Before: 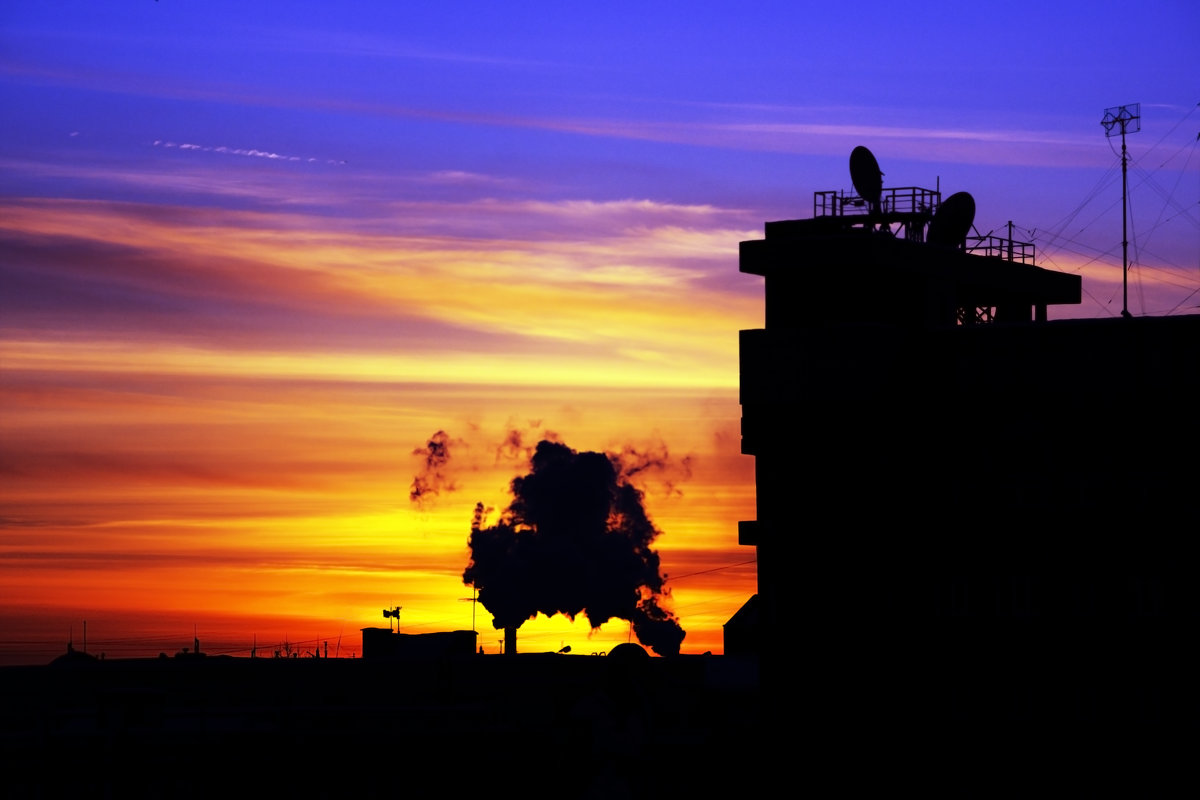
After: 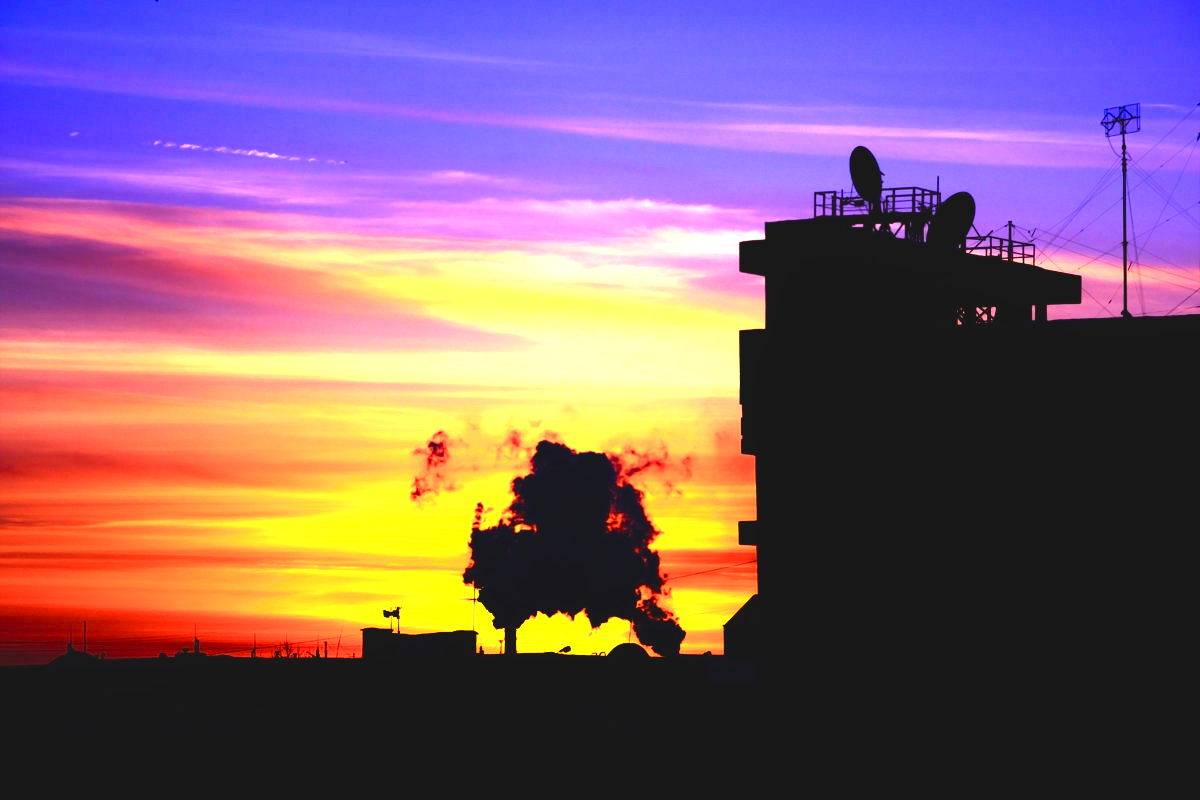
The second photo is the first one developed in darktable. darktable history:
tone equalizer: mask exposure compensation -0.508 EV
exposure: black level correction -0.005, exposure 1.003 EV, compensate exposure bias true, compensate highlight preservation false
color balance rgb: power › hue 75.48°, perceptual saturation grading › global saturation 20%, perceptual saturation grading › highlights -25.413%, perceptual saturation grading › shadows 25.266%, global vibrance 20%
shadows and highlights: shadows -13.44, white point adjustment 4.16, highlights 28.05
